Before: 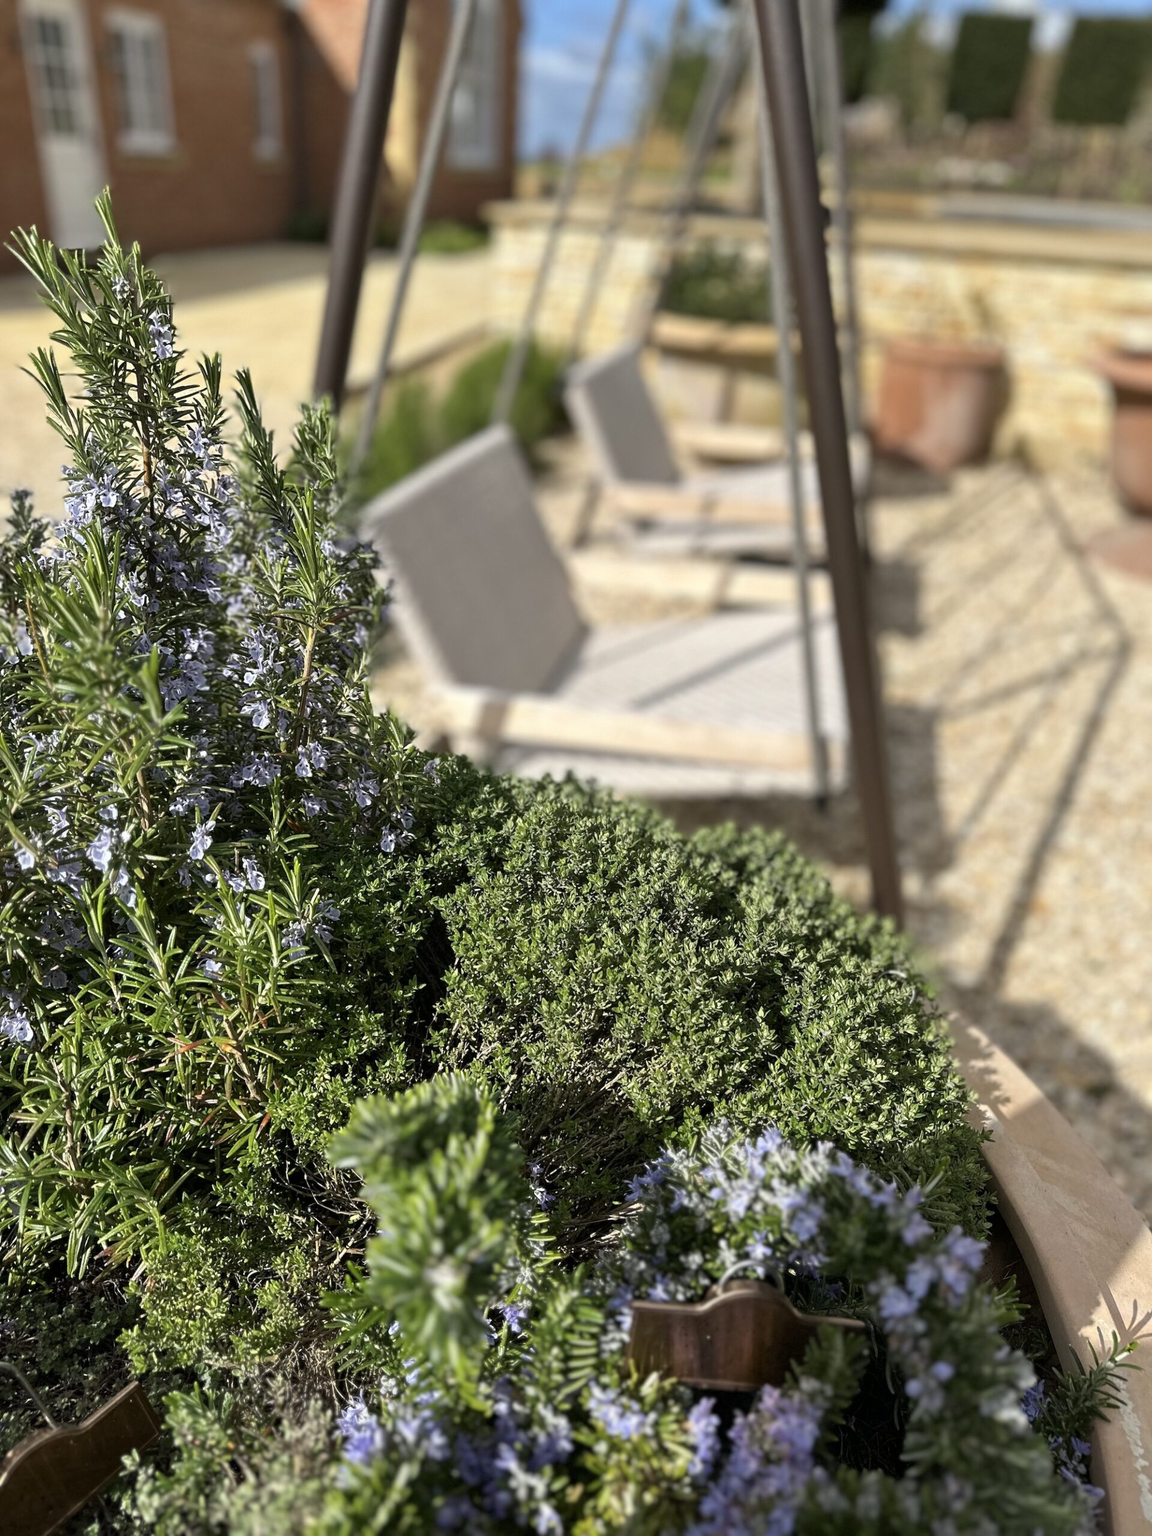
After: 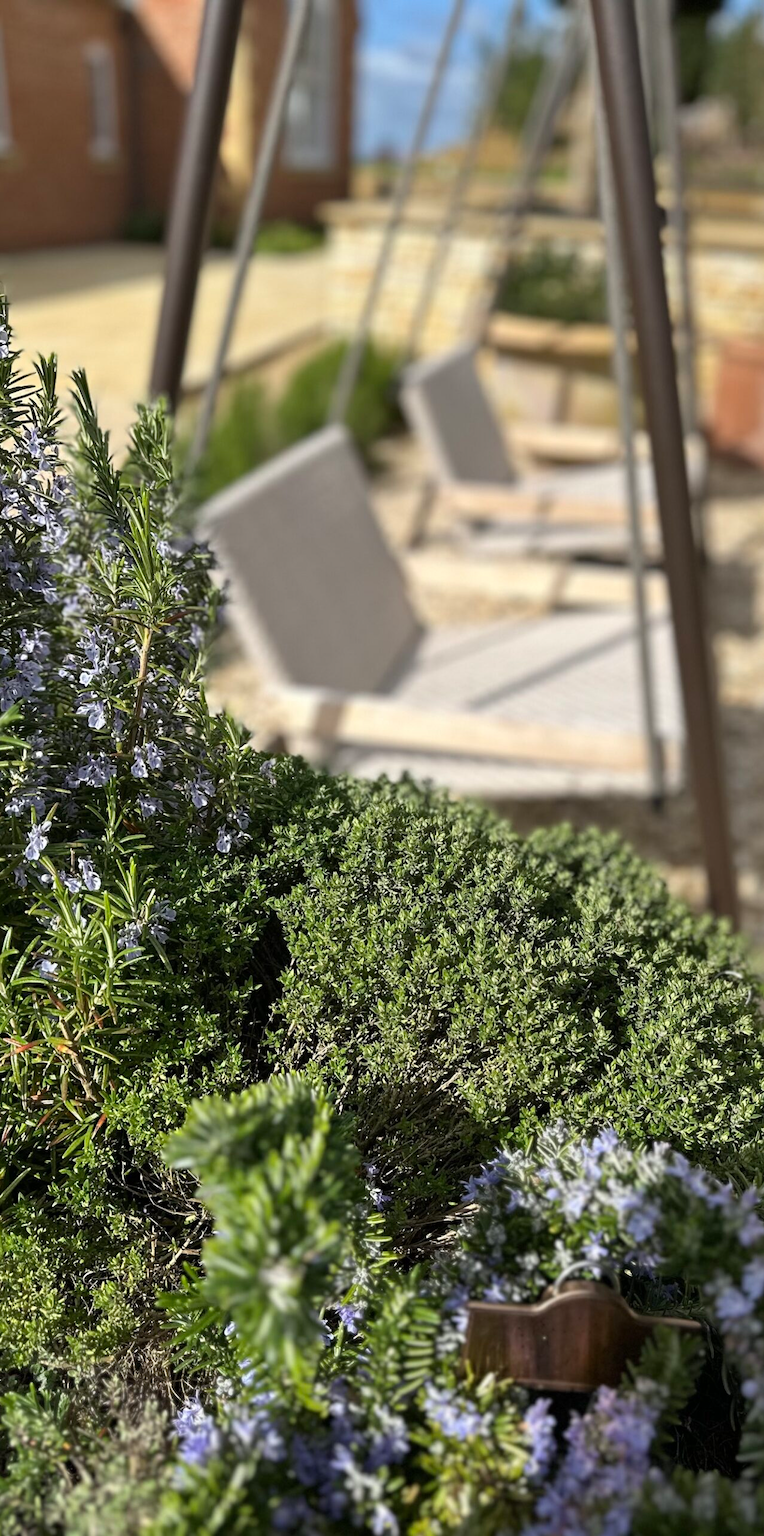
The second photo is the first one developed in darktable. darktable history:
crop and rotate: left 14.309%, right 19.36%
